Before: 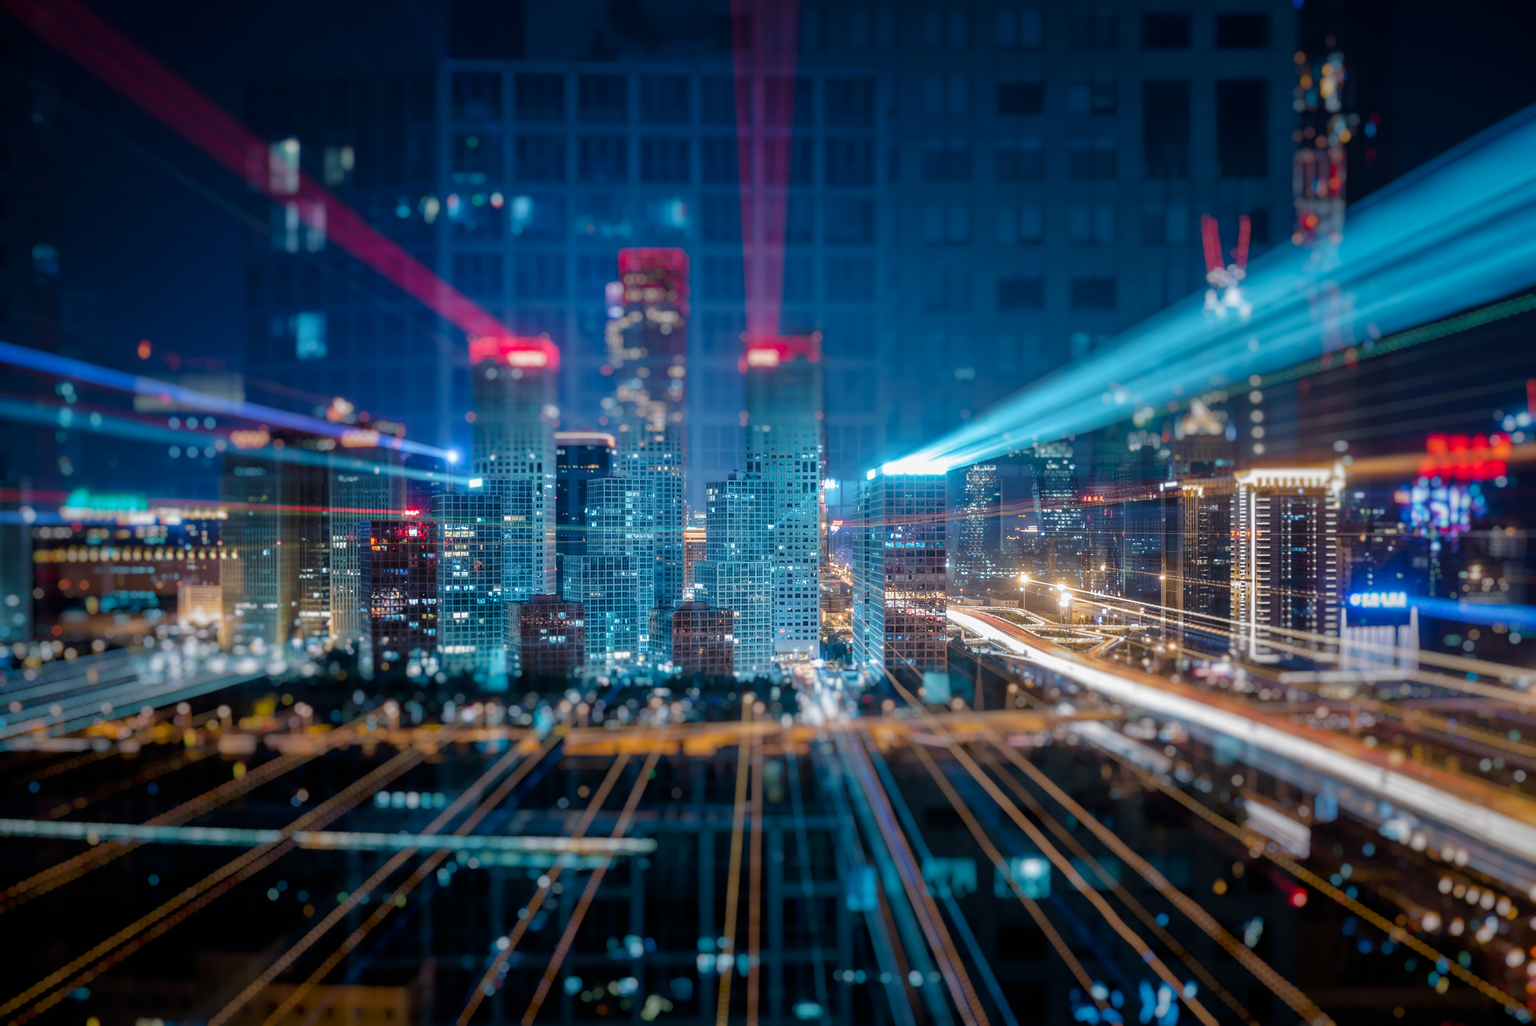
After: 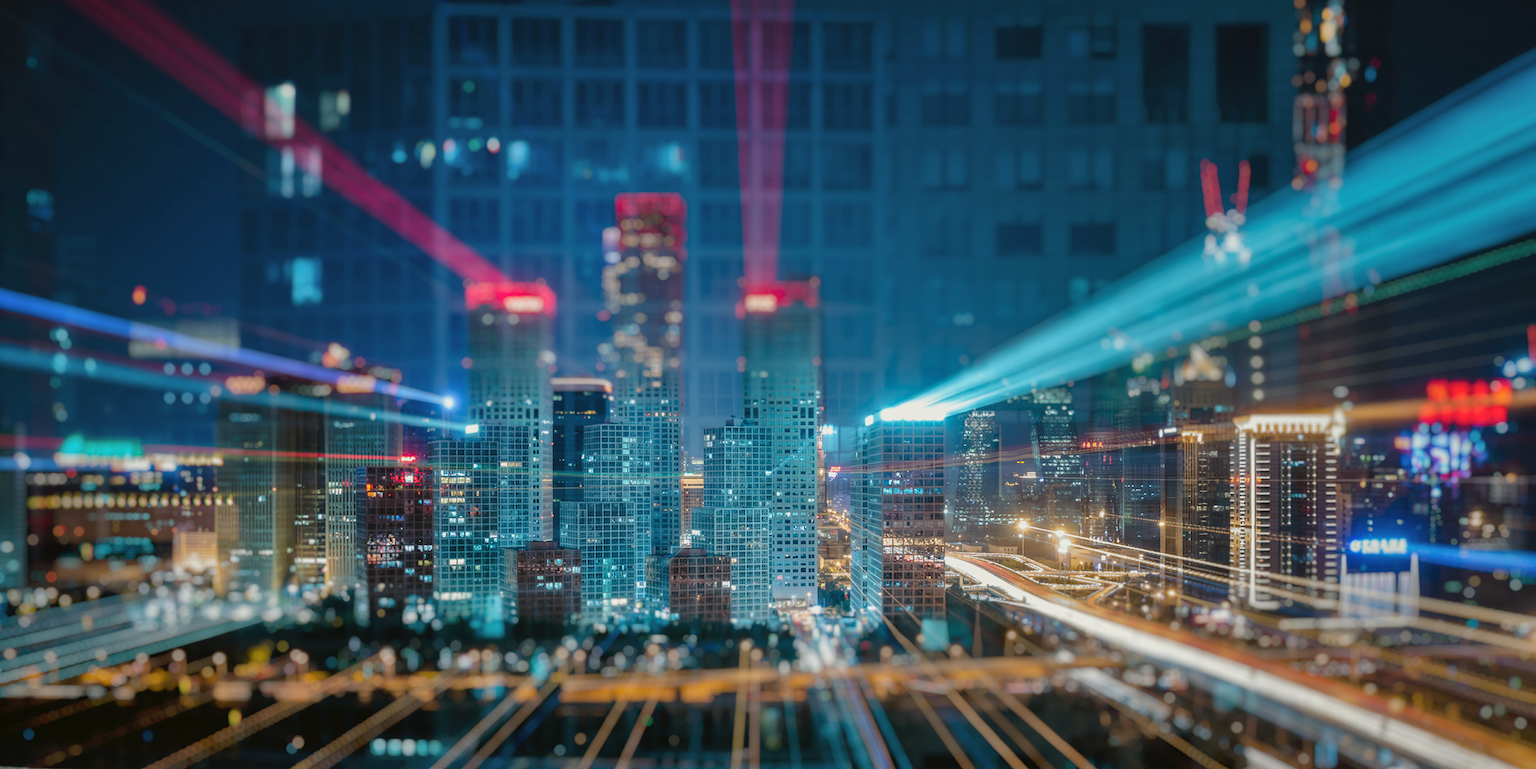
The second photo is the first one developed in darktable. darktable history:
crop: left 0.387%, top 5.469%, bottom 19.809%
color balance: mode lift, gamma, gain (sRGB), lift [1.04, 1, 1, 0.97], gamma [1.01, 1, 1, 0.97], gain [0.96, 1, 1, 0.97]
shadows and highlights: shadows 43.71, white point adjustment -1.46, soften with gaussian
